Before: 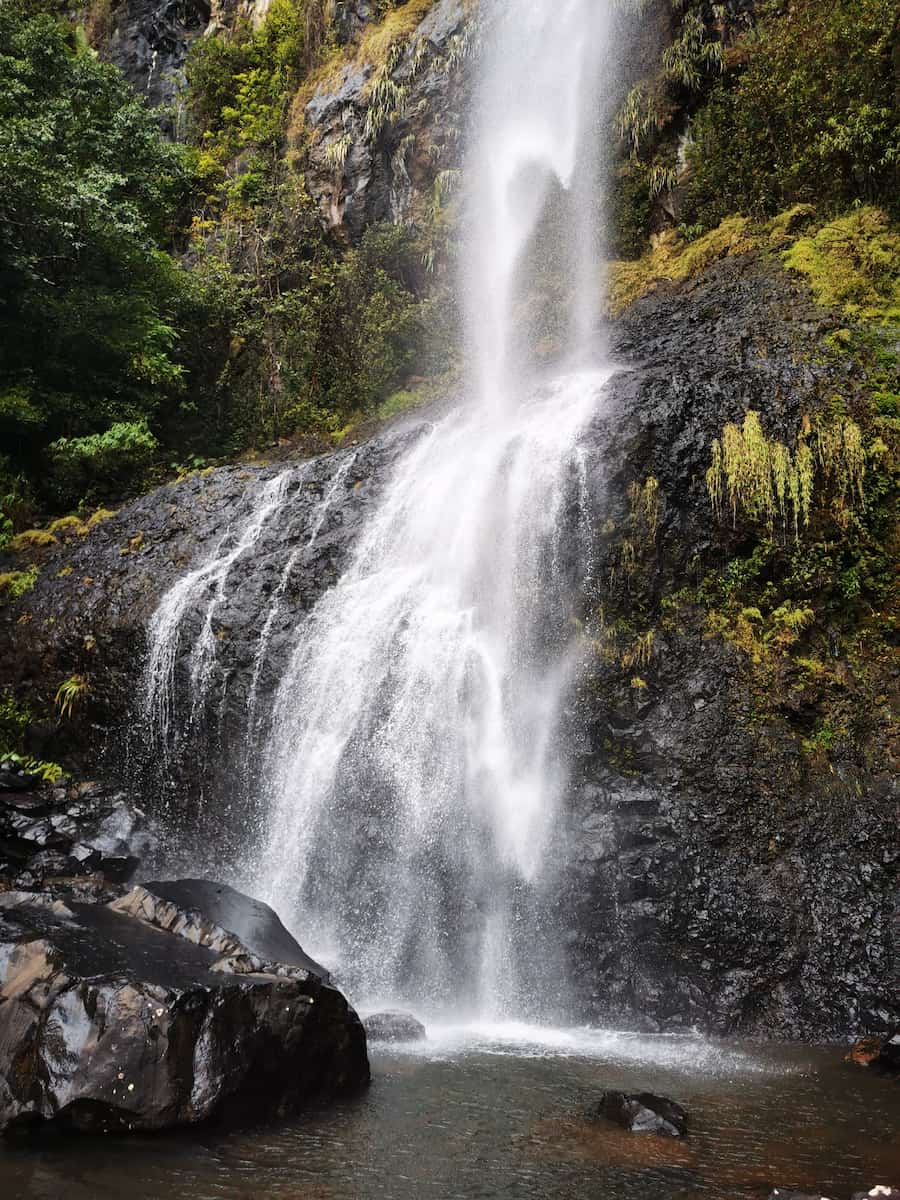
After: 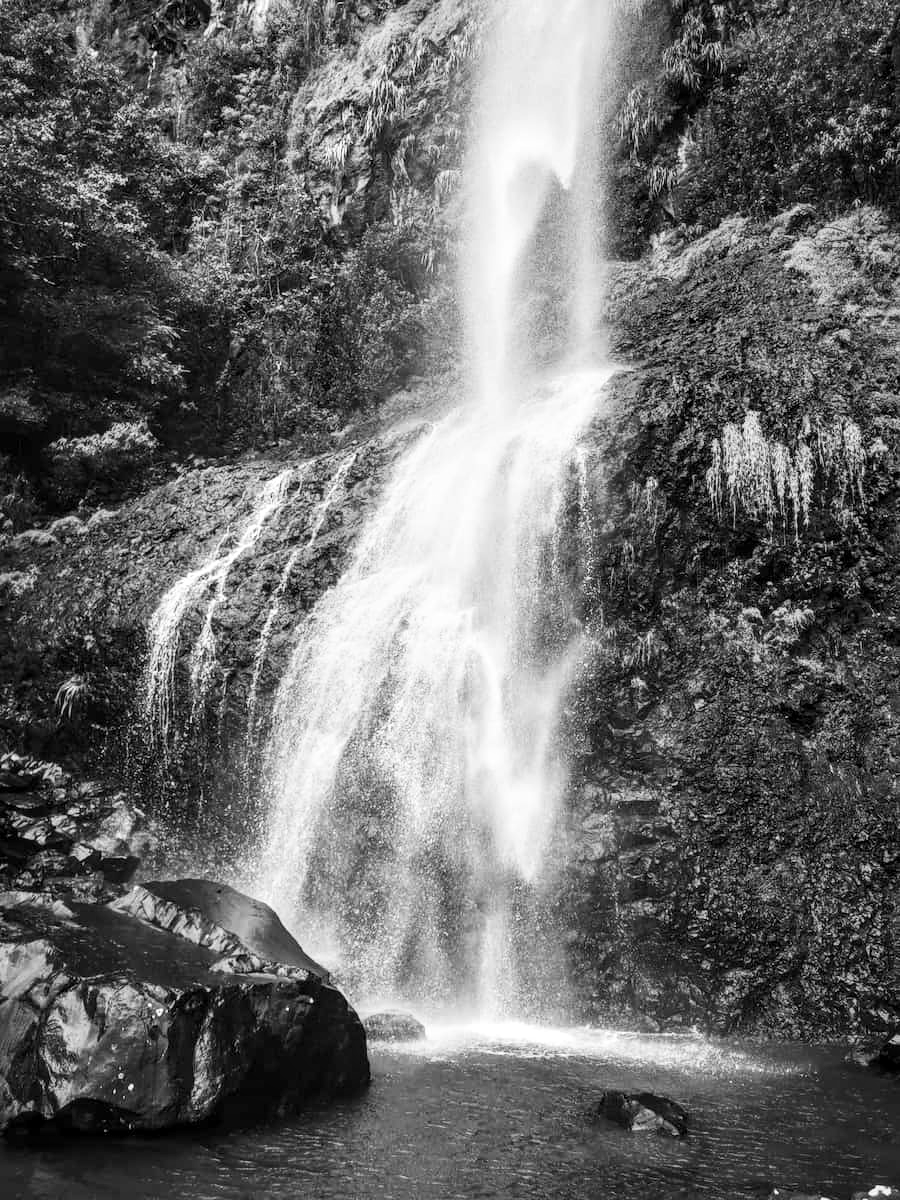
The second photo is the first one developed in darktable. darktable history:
local contrast: detail 130%
contrast brightness saturation: contrast 0.2, brightness 0.15, saturation 0.14
monochrome: a 16.06, b 15.48, size 1
